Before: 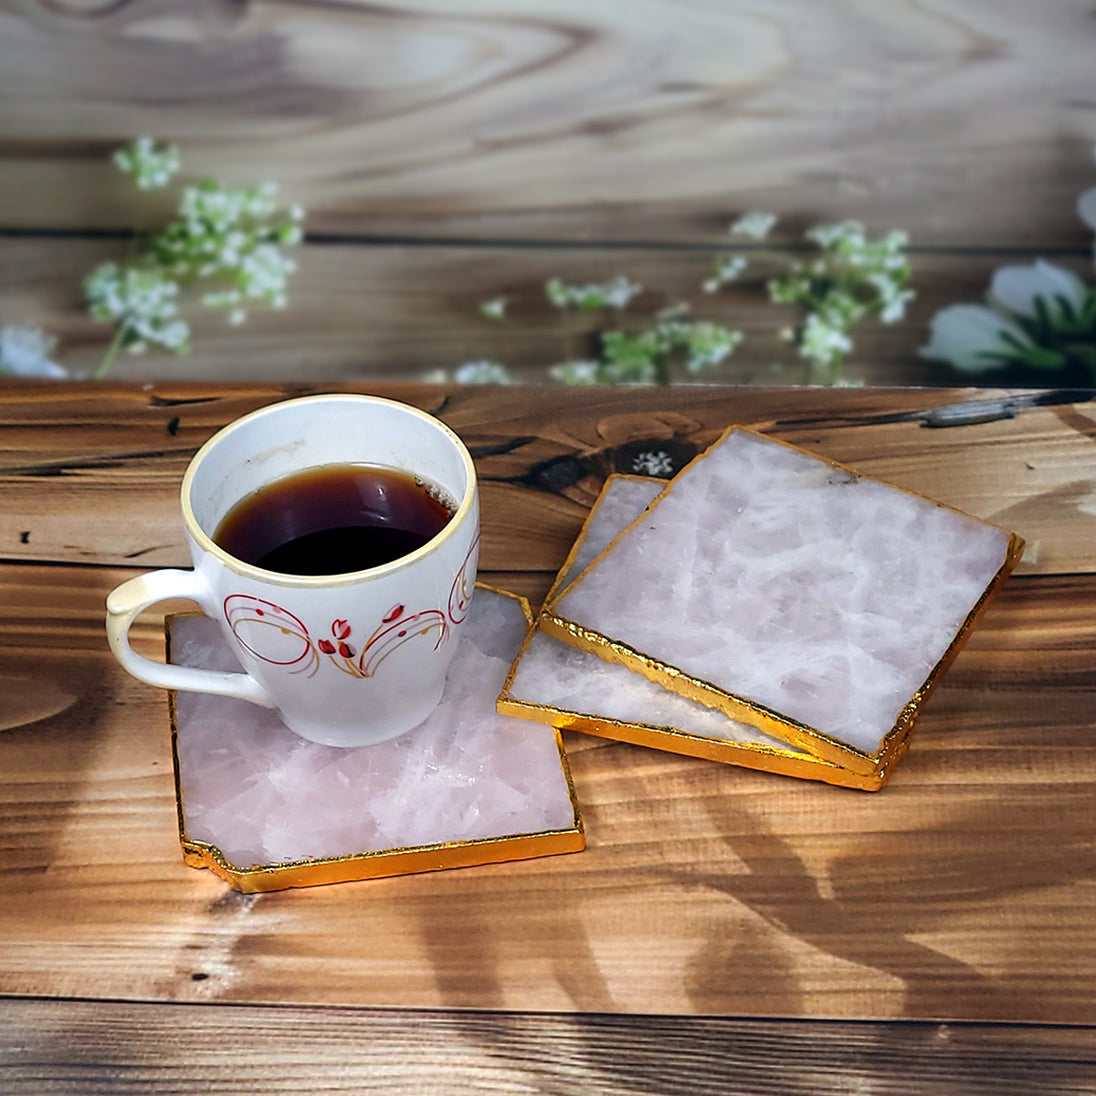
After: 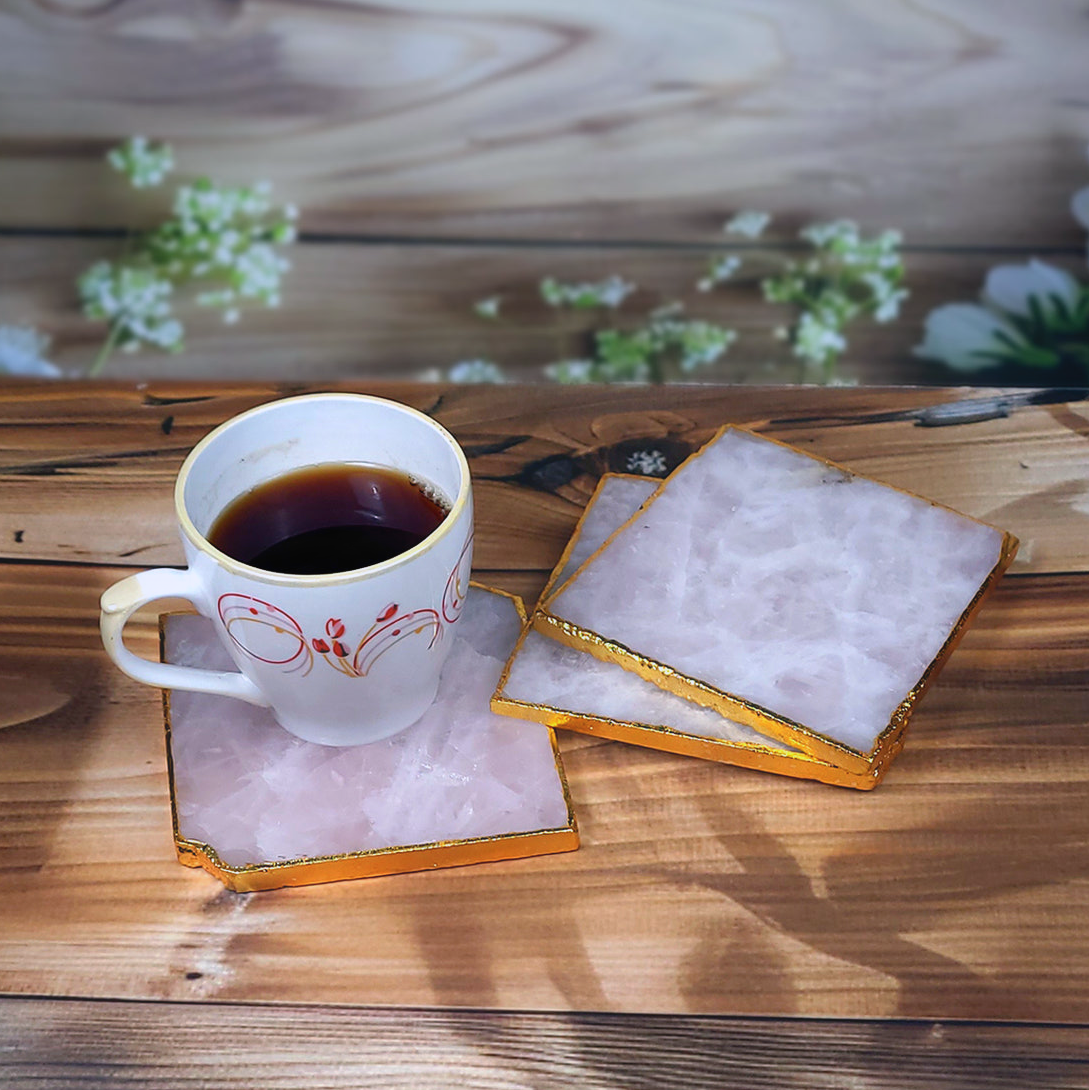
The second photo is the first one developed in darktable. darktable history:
crop and rotate: left 0.614%, top 0.179%, bottom 0.309%
contrast equalizer: y [[0.46, 0.454, 0.451, 0.451, 0.455, 0.46], [0.5 ×6], [0.5 ×6], [0 ×6], [0 ×6]]
color calibration: illuminant as shot in camera, x 0.358, y 0.373, temperature 4628.91 K
